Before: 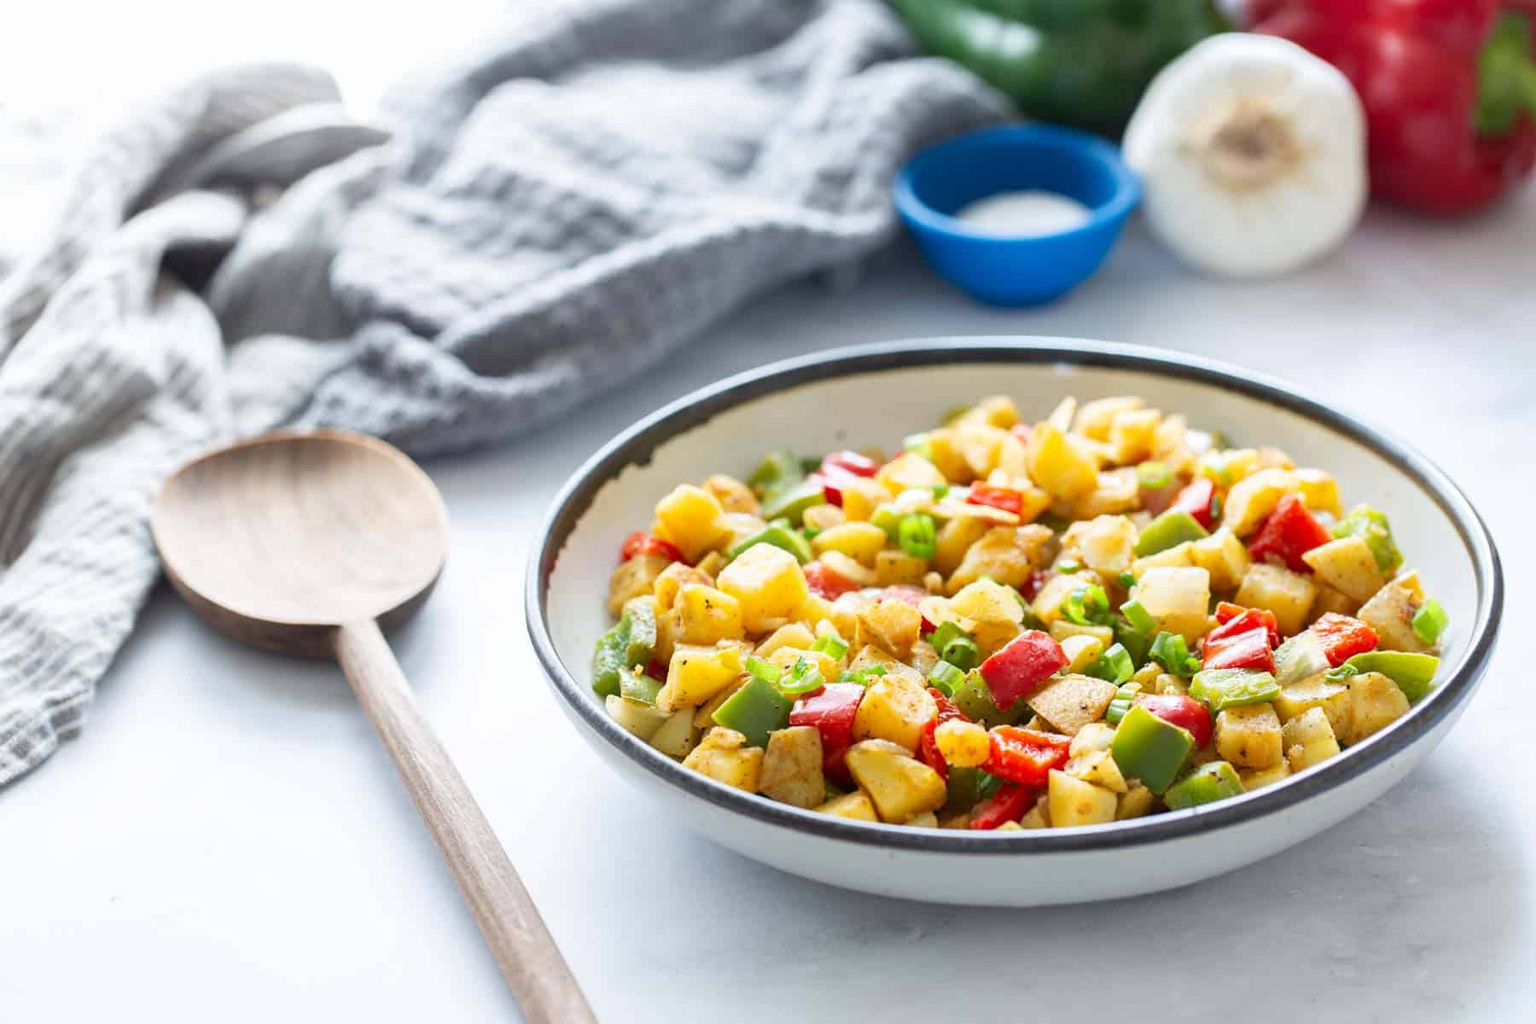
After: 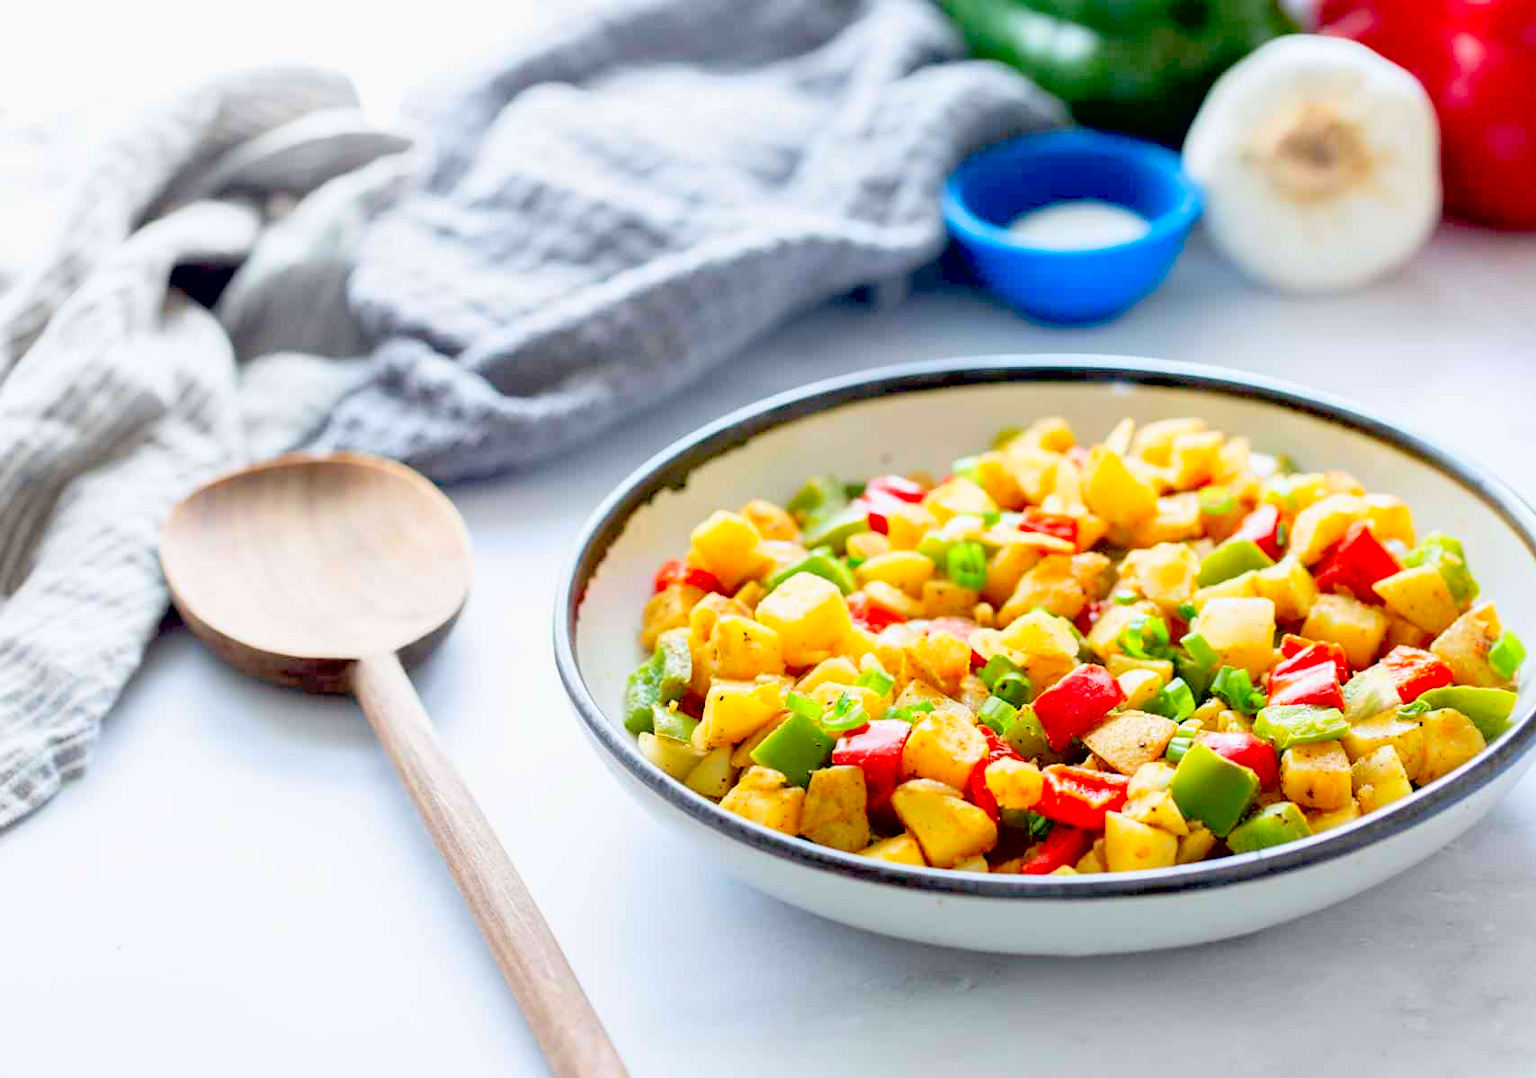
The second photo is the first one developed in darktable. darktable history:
tone equalizer: on, module defaults
contrast brightness saturation: contrast 0.07, brightness 0.175, saturation 0.418
exposure: black level correction 0.027, exposure -0.074 EV, compensate exposure bias true, compensate highlight preservation false
crop and rotate: left 0%, right 5.092%
